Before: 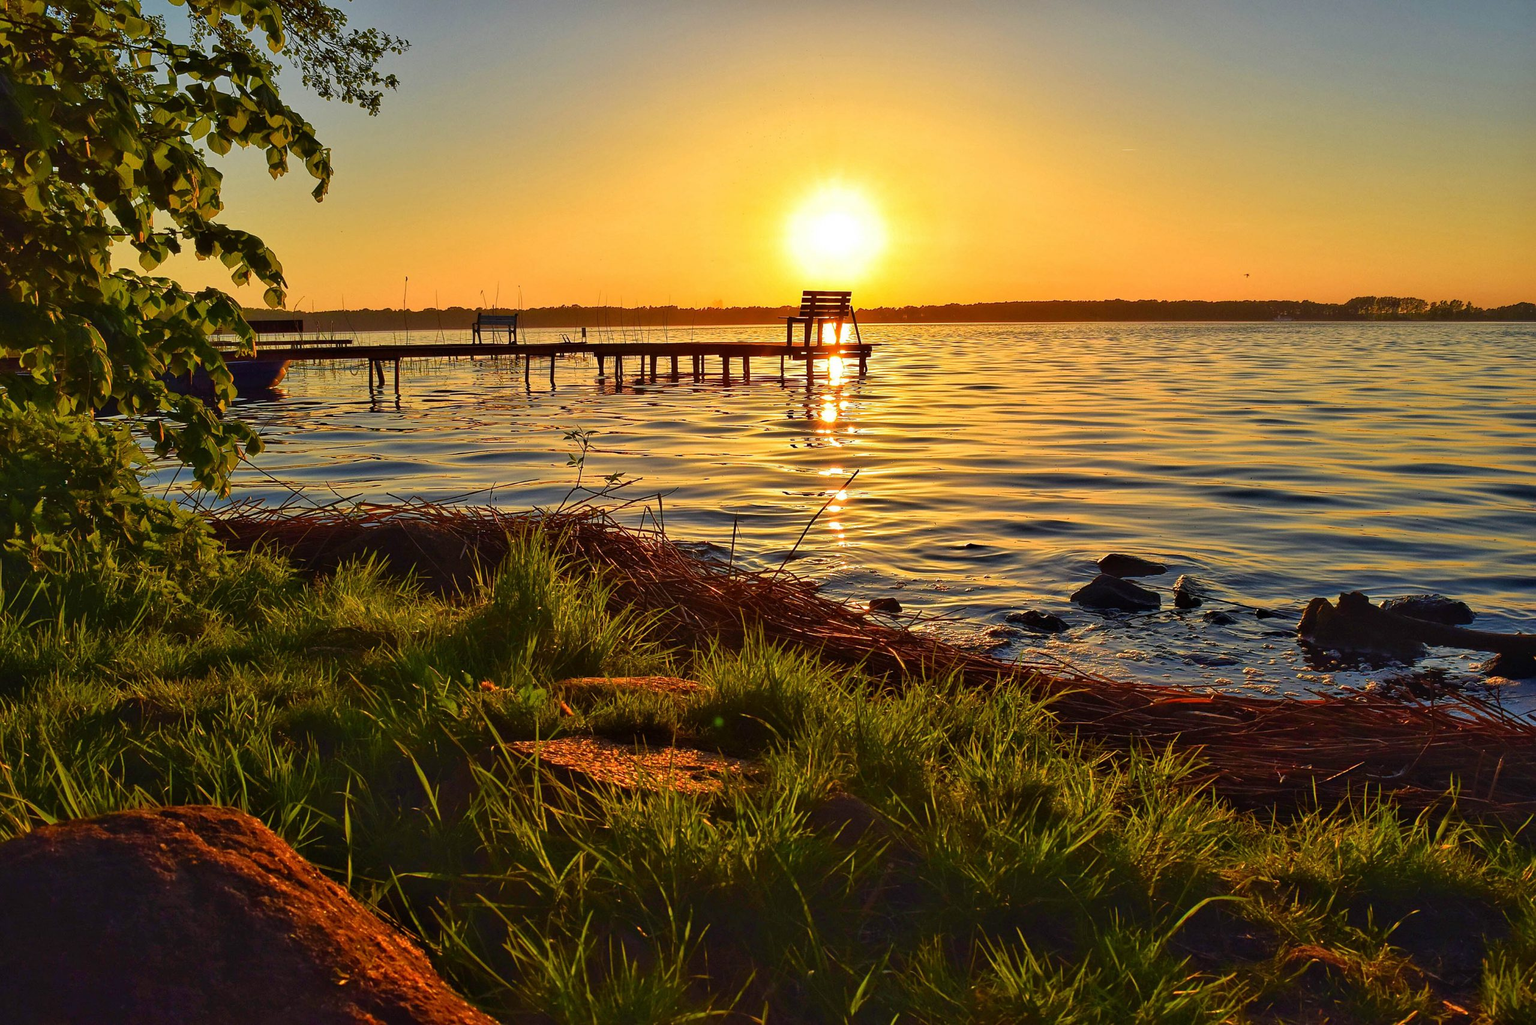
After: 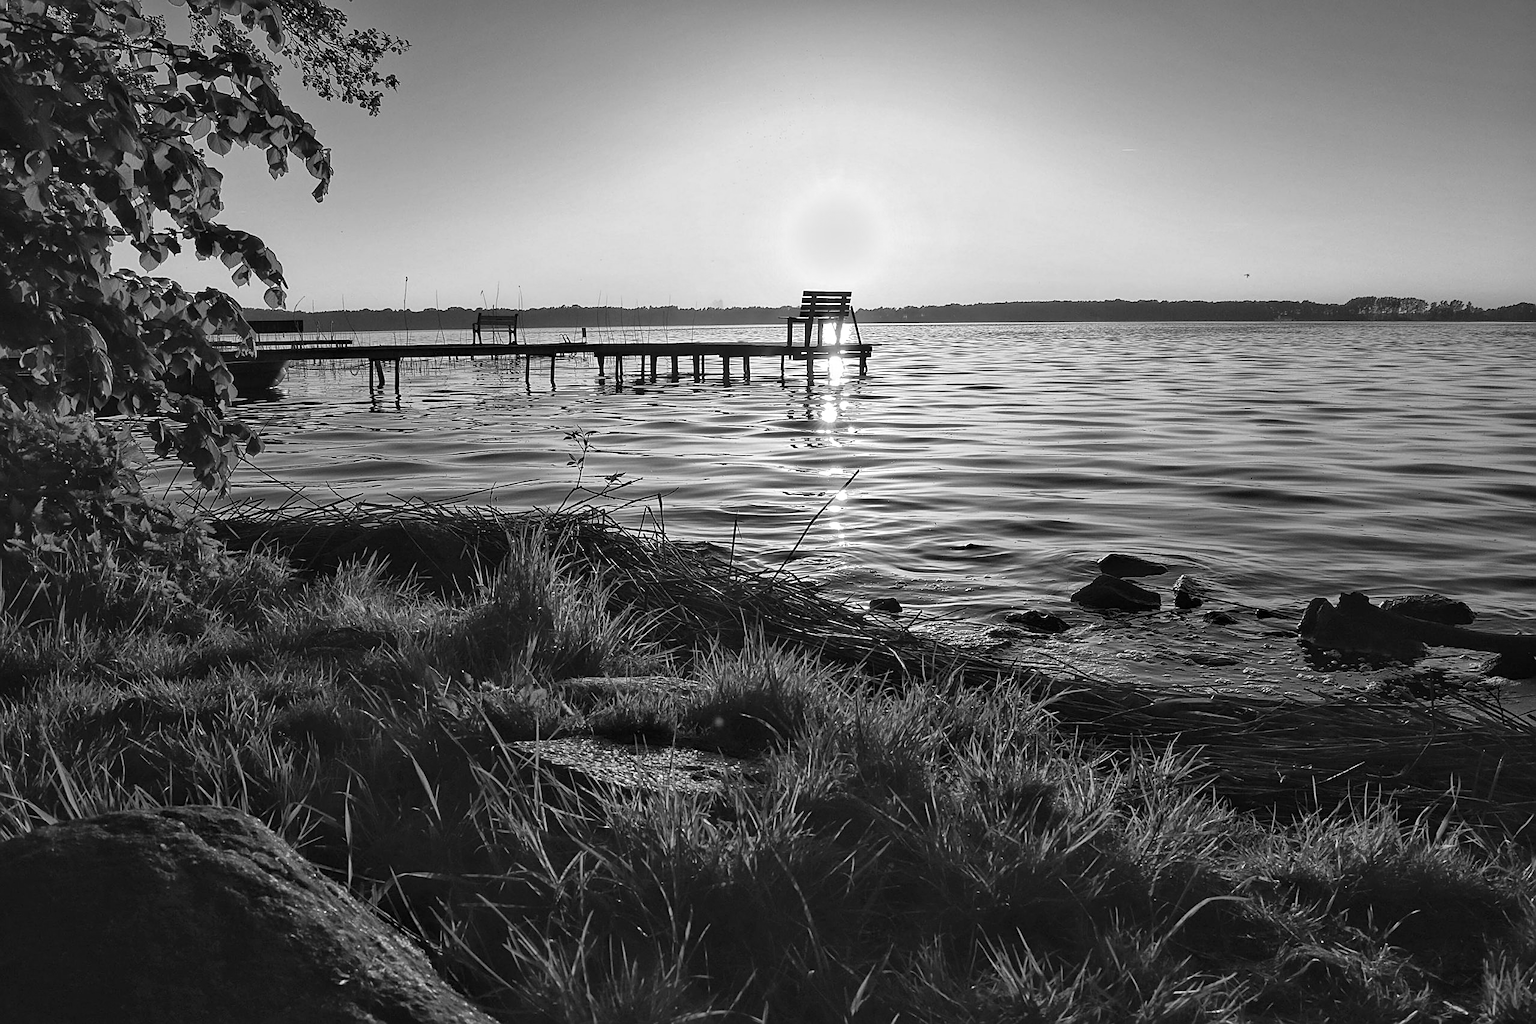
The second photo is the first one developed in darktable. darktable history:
exposure: black level correction 0, exposure 0.5 EV, compensate exposure bias true, compensate highlight preservation false
monochrome: a 79.32, b 81.83, size 1.1
white balance: emerald 1
sharpen: on, module defaults
